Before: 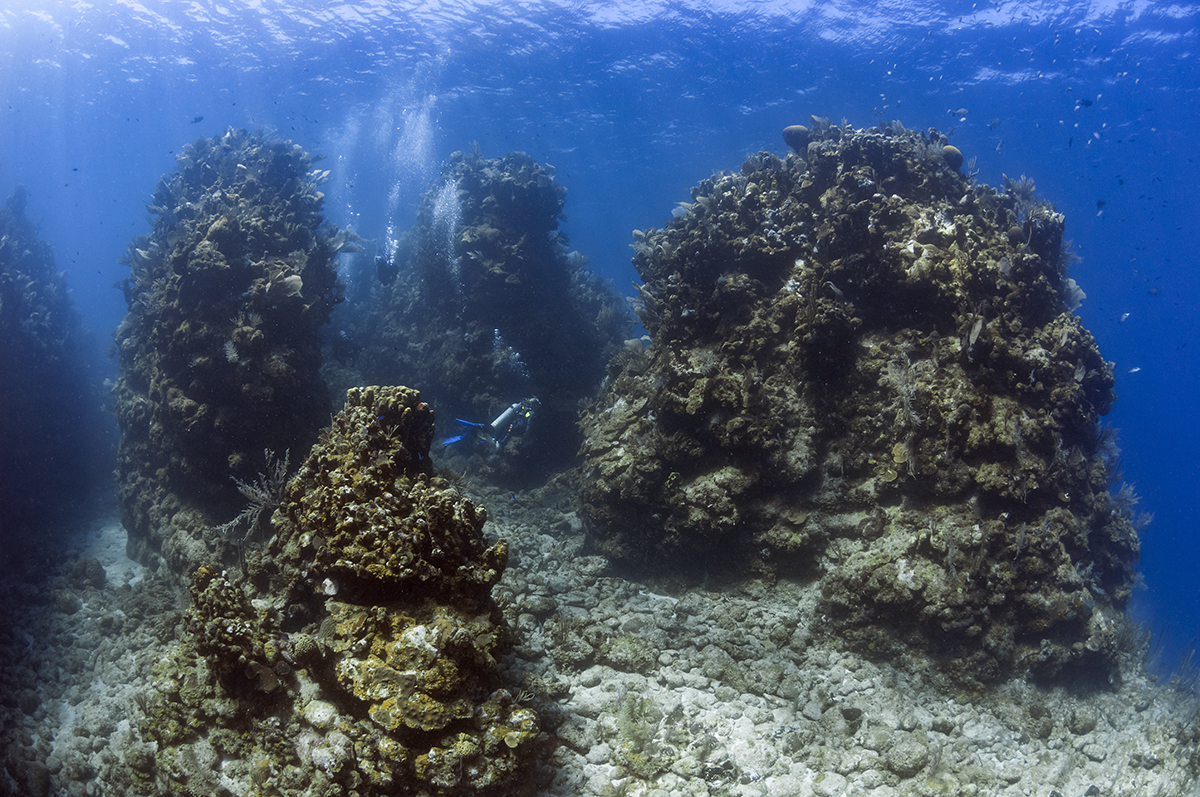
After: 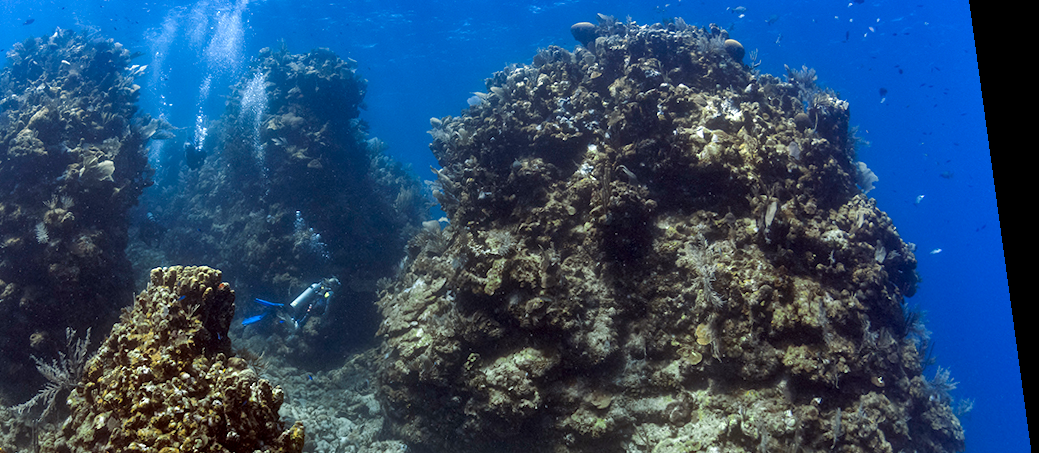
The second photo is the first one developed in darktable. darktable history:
haze removal: compatibility mode true, adaptive false
crop: left 18.38%, top 11.092%, right 2.134%, bottom 33.217%
exposure: black level correction 0.001, exposure 0.5 EV, compensate exposure bias true, compensate highlight preservation false
color zones: curves: ch0 [(0, 0.5) (0.143, 0.5) (0.286, 0.5) (0.429, 0.495) (0.571, 0.437) (0.714, 0.44) (0.857, 0.496) (1, 0.5)]
rotate and perspective: rotation 0.128°, lens shift (vertical) -0.181, lens shift (horizontal) -0.044, shear 0.001, automatic cropping off
shadows and highlights: shadows 30.86, highlights 0, soften with gaussian
local contrast: highlights 100%, shadows 100%, detail 120%, midtone range 0.2
